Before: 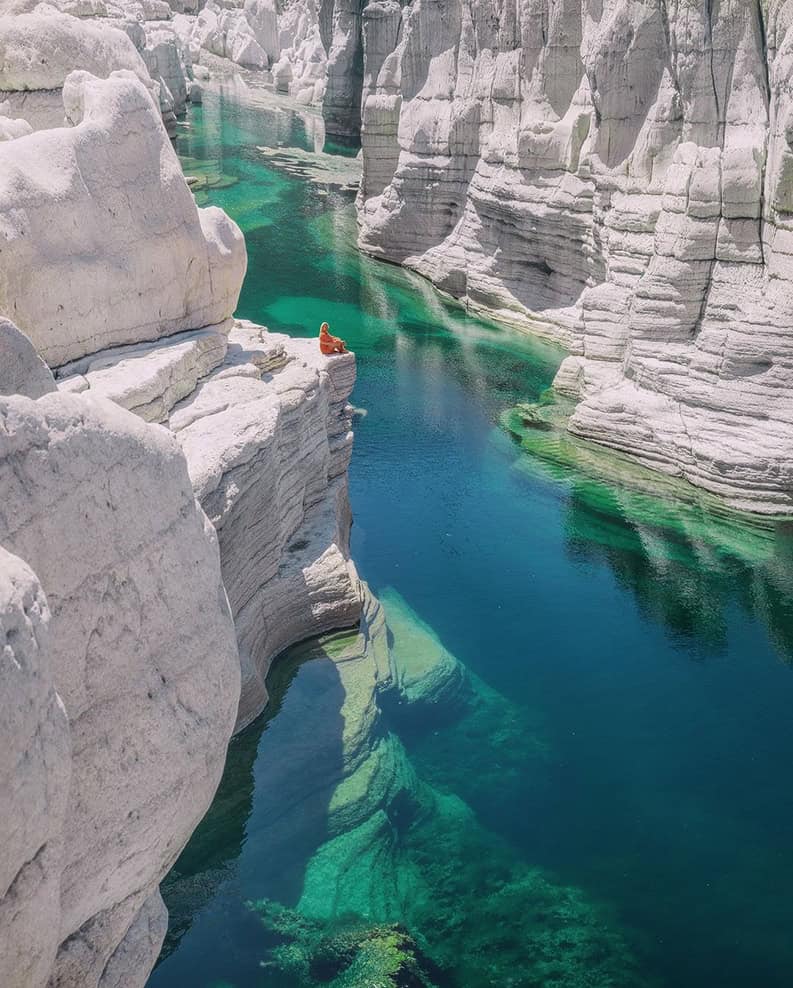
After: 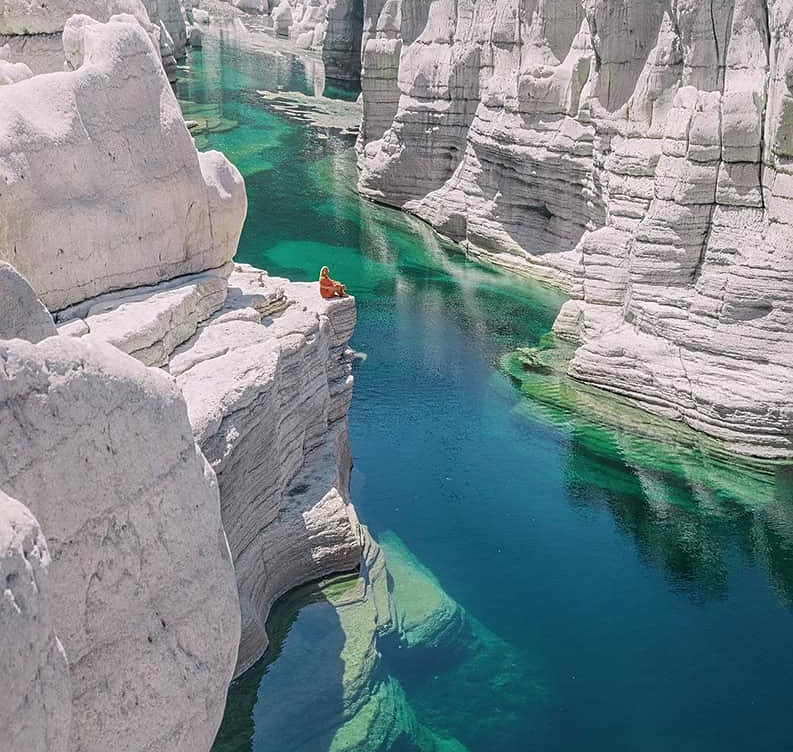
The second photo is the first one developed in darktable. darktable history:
sharpen: on, module defaults
crop: top 5.671%, bottom 18.116%
